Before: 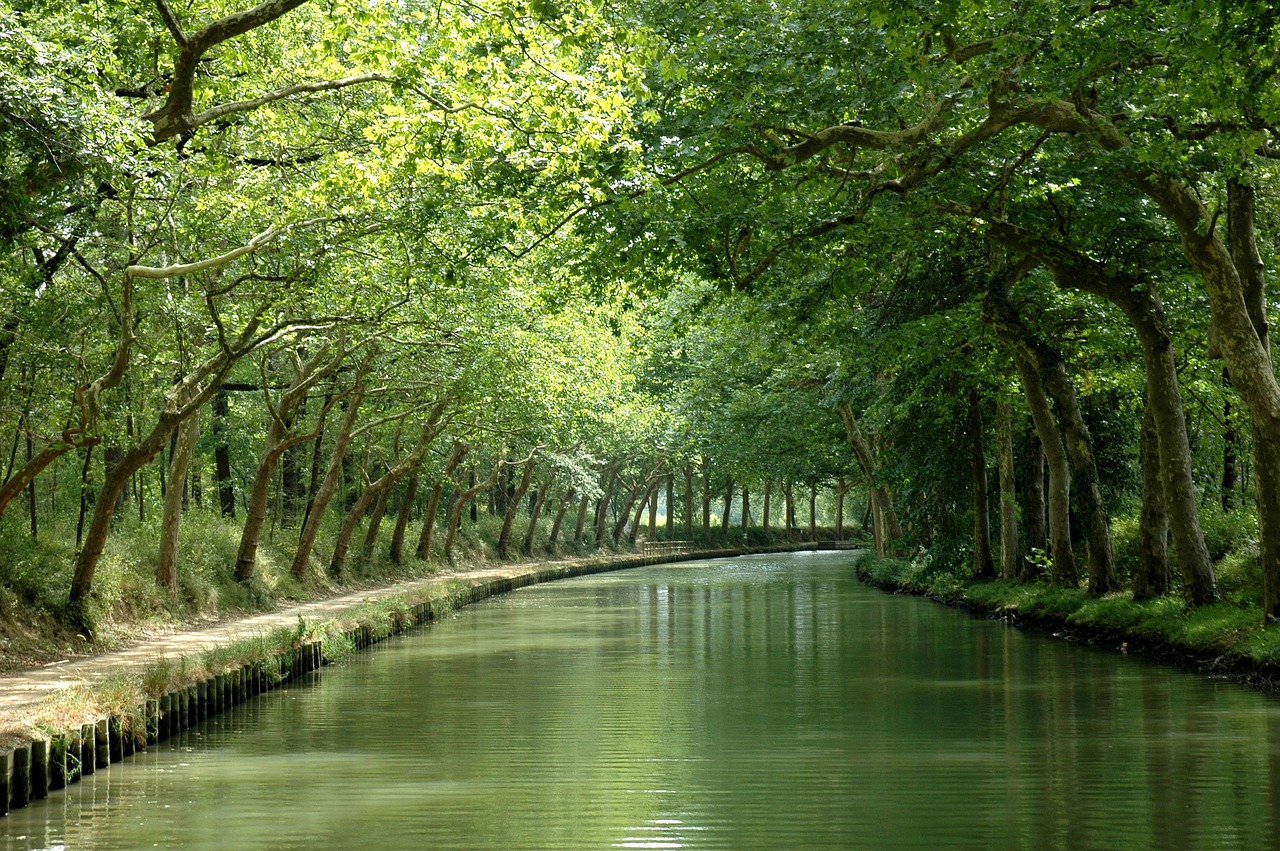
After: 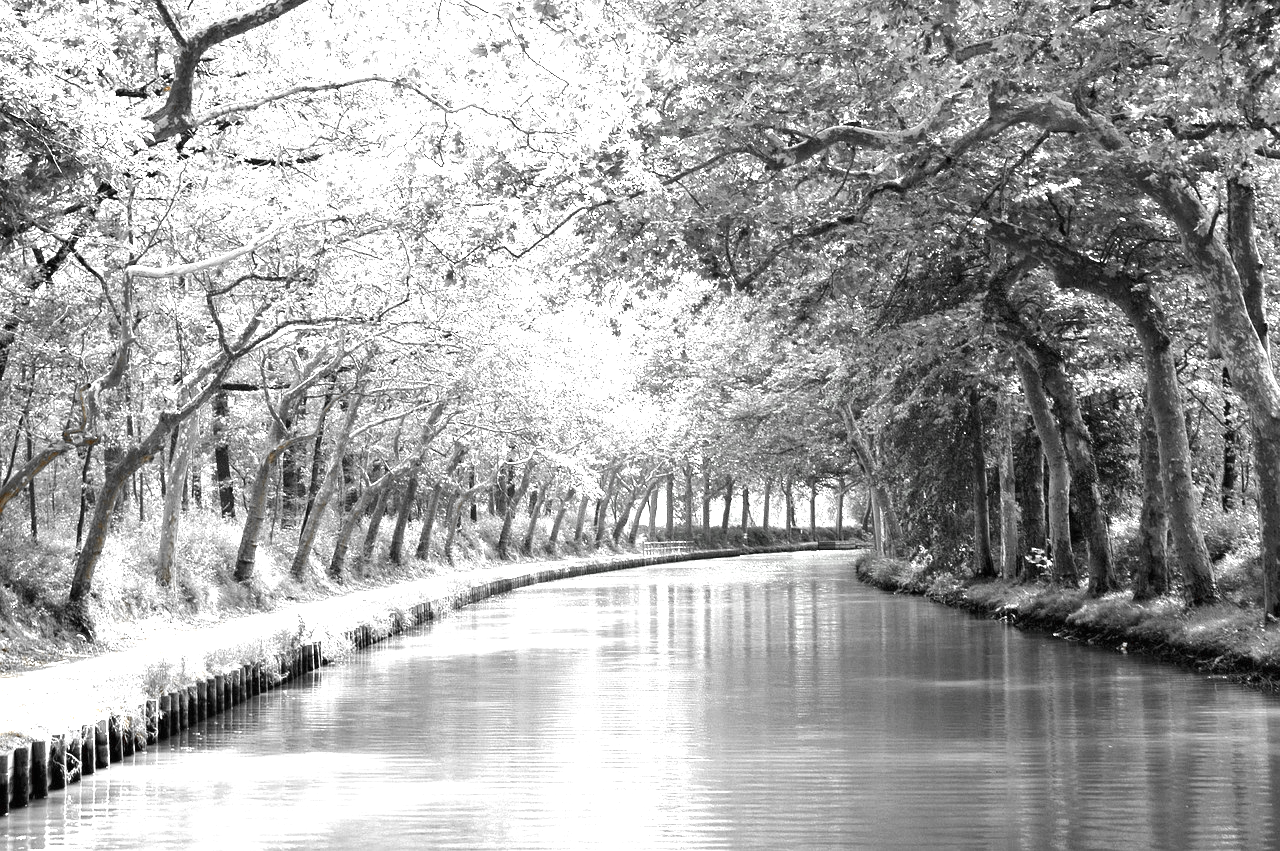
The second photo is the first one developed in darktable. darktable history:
exposure: black level correction 0, exposure 1.9 EV, compensate highlight preservation false
color zones: curves: ch0 [(0, 0.65) (0.096, 0.644) (0.221, 0.539) (0.429, 0.5) (0.571, 0.5) (0.714, 0.5) (0.857, 0.5) (1, 0.65)]; ch1 [(0, 0.5) (0.143, 0.5) (0.257, -0.002) (0.429, 0.04) (0.571, -0.001) (0.714, -0.015) (0.857, 0.024) (1, 0.5)]
